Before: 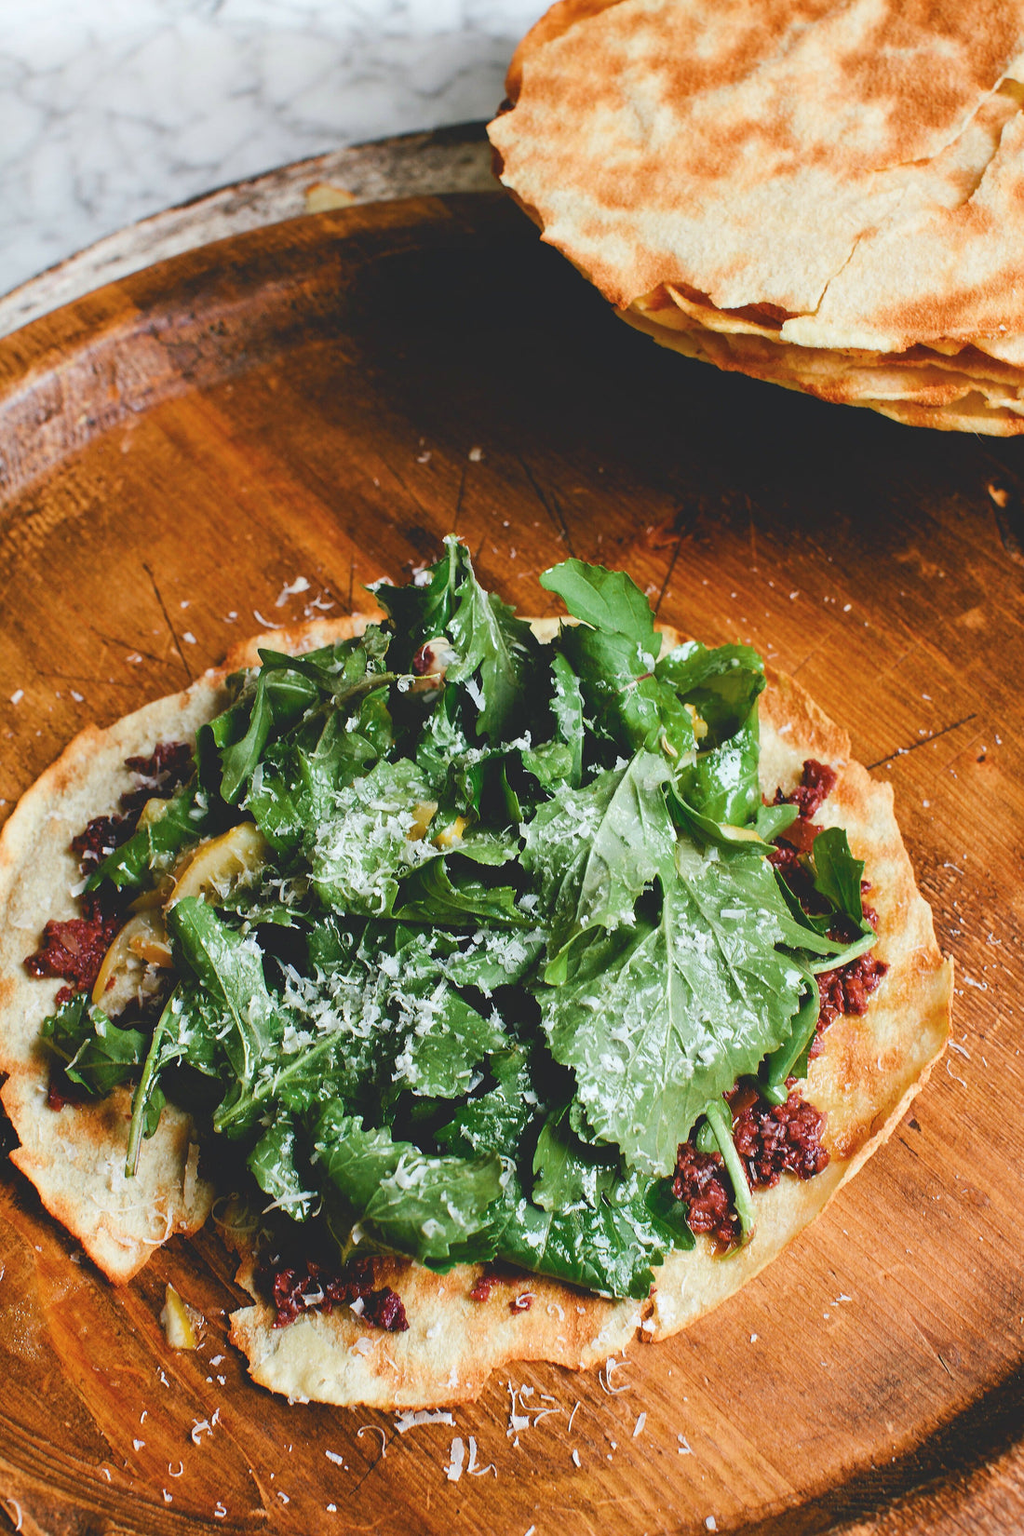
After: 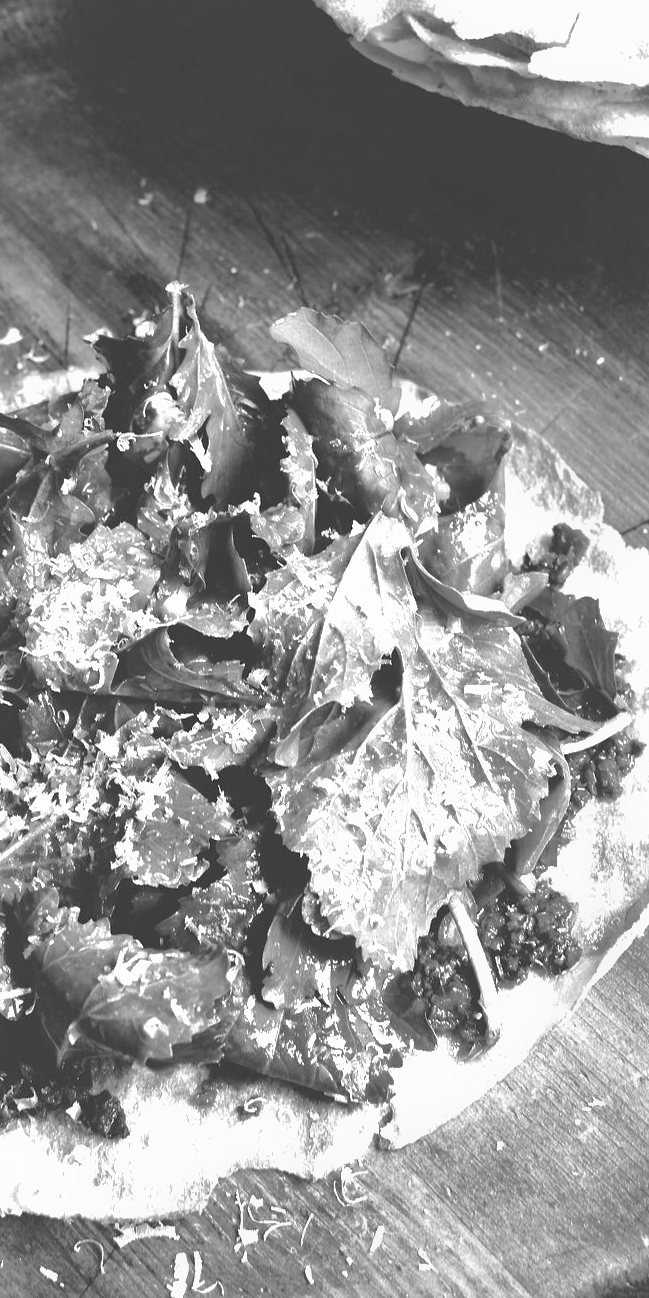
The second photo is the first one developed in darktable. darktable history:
shadows and highlights: highlights -60
crop and rotate: left 28.256%, top 17.734%, right 12.656%, bottom 3.573%
monochrome: a -6.99, b 35.61, size 1.4
exposure: black level correction 0.001, exposure 0.955 EV, compensate exposure bias true, compensate highlight preservation false
